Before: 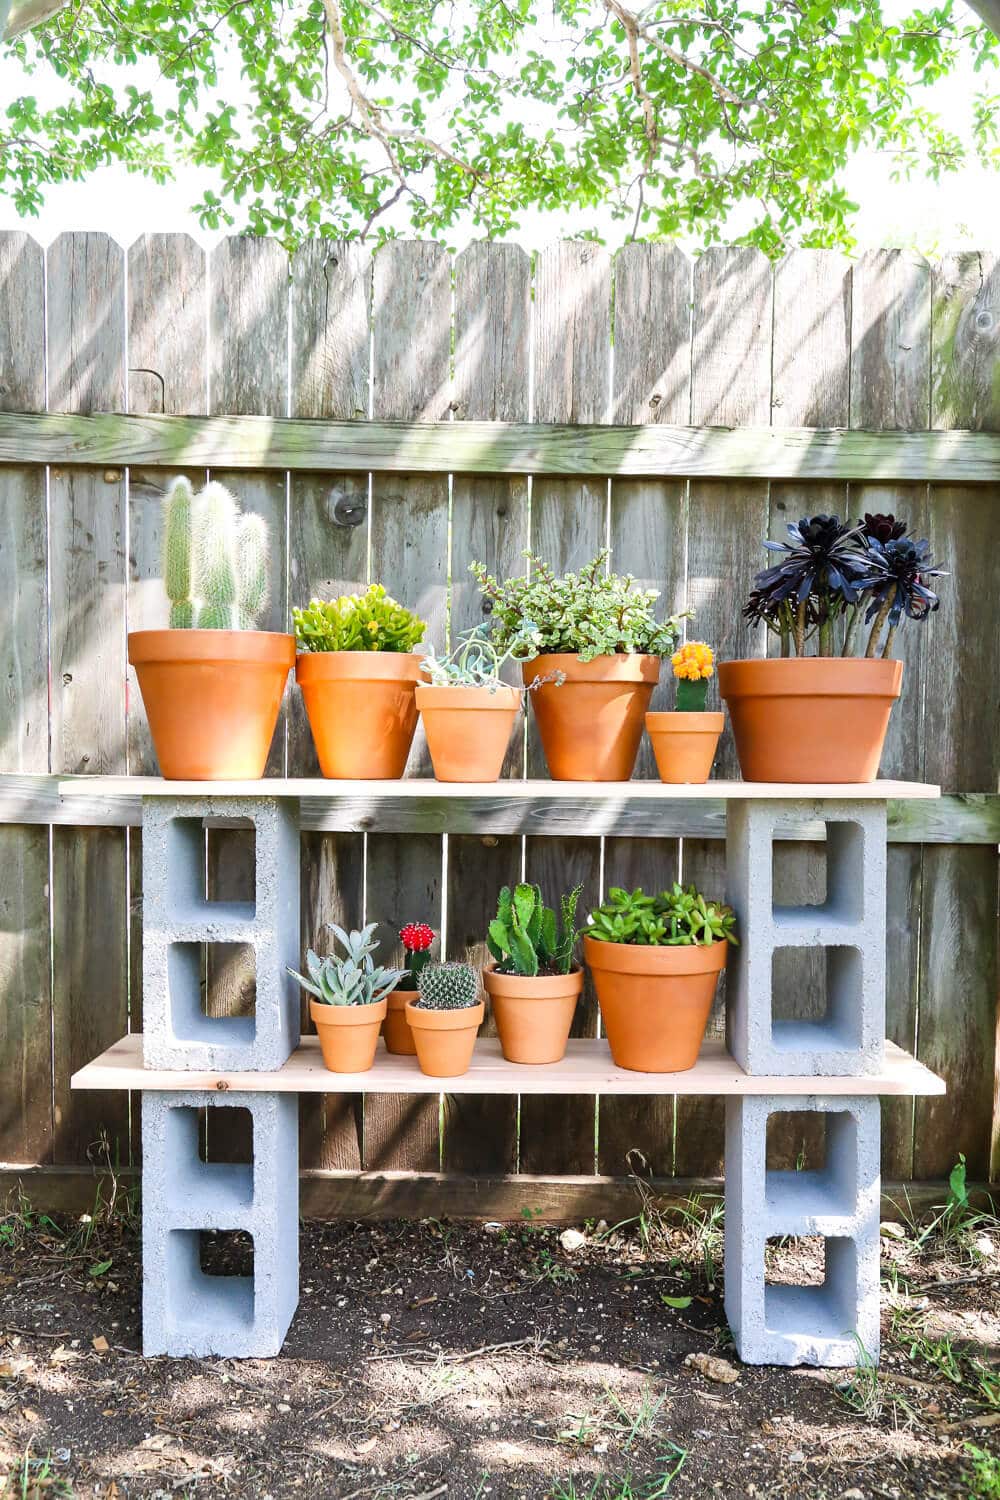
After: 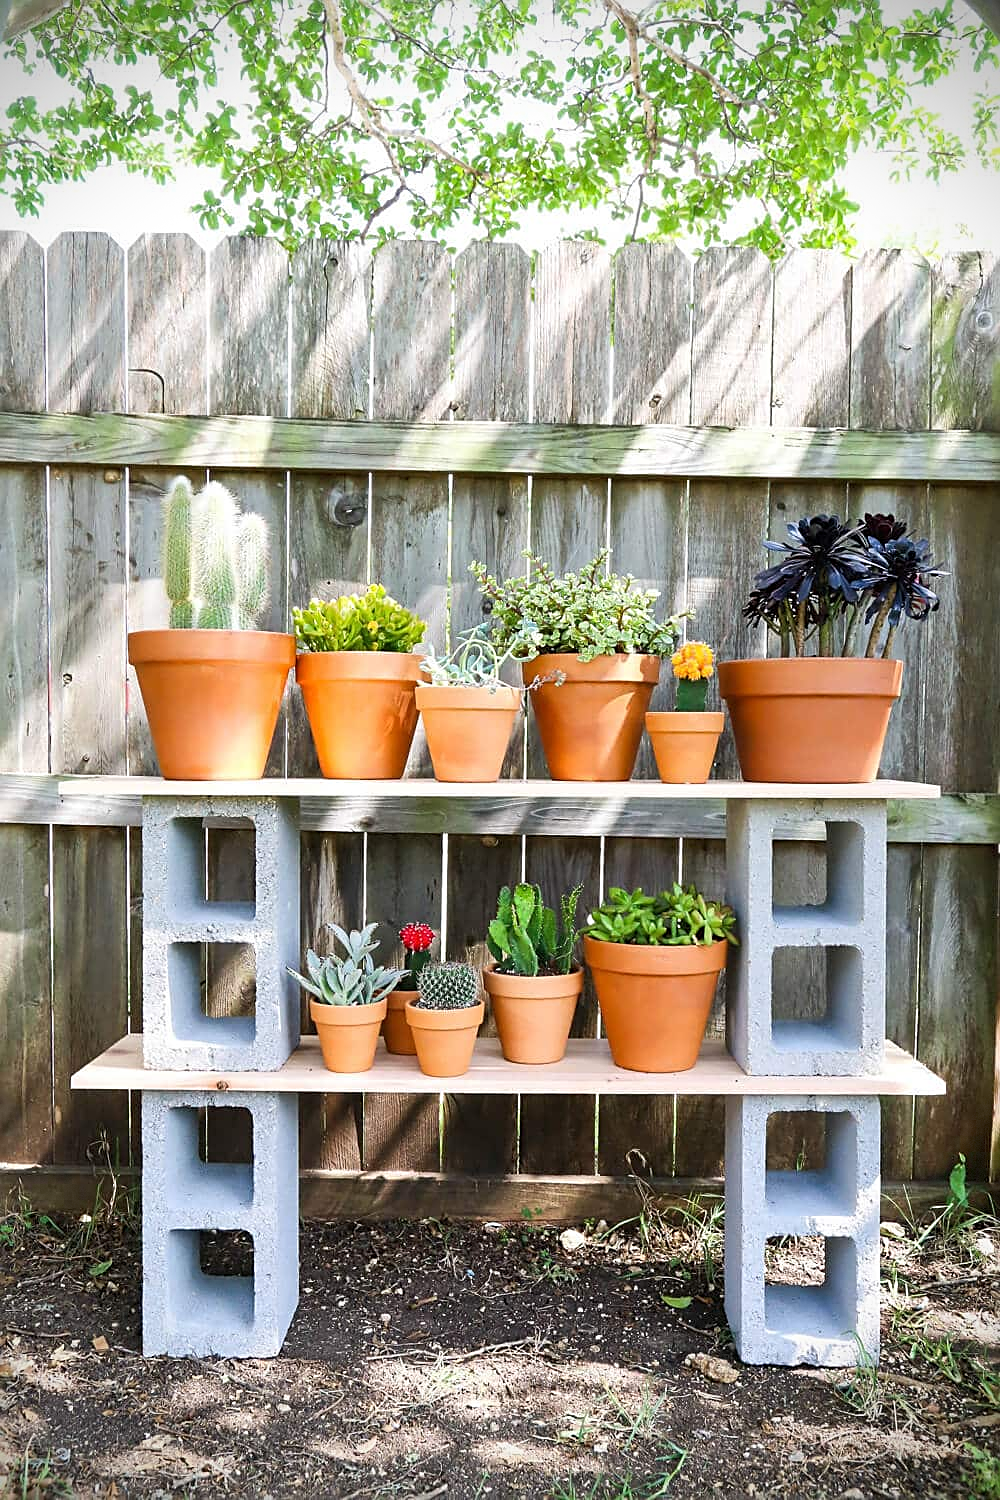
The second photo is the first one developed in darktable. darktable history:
sharpen: on, module defaults
vignetting: brightness -0.585, saturation -0.117, center (-0.011, 0), dithering 8-bit output
